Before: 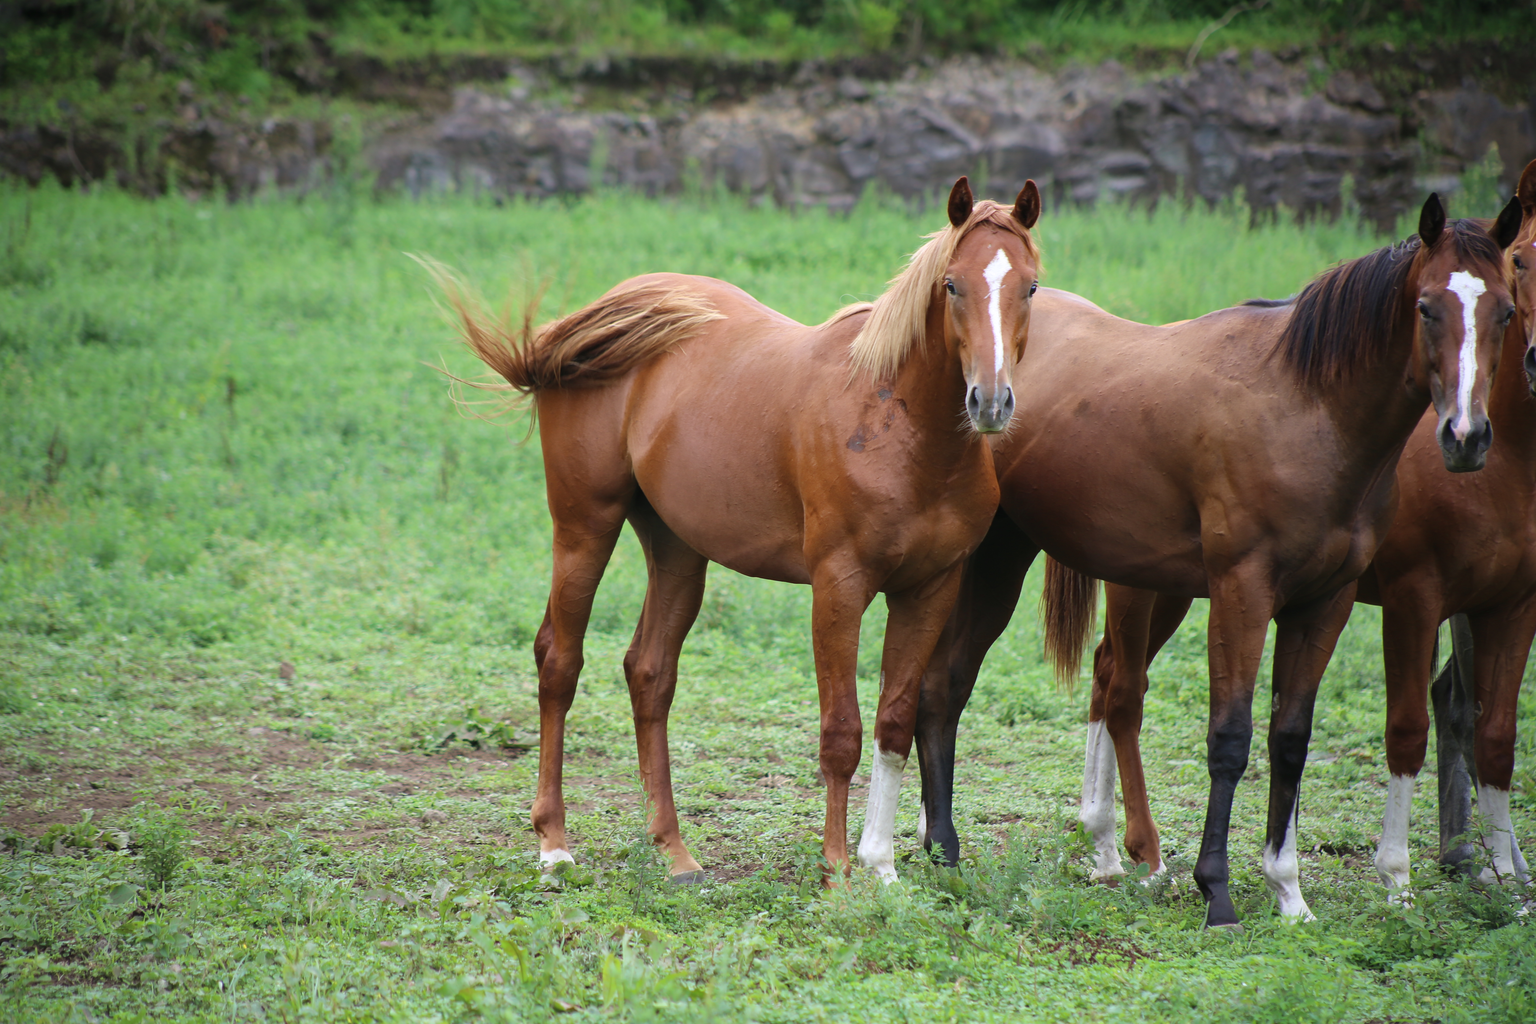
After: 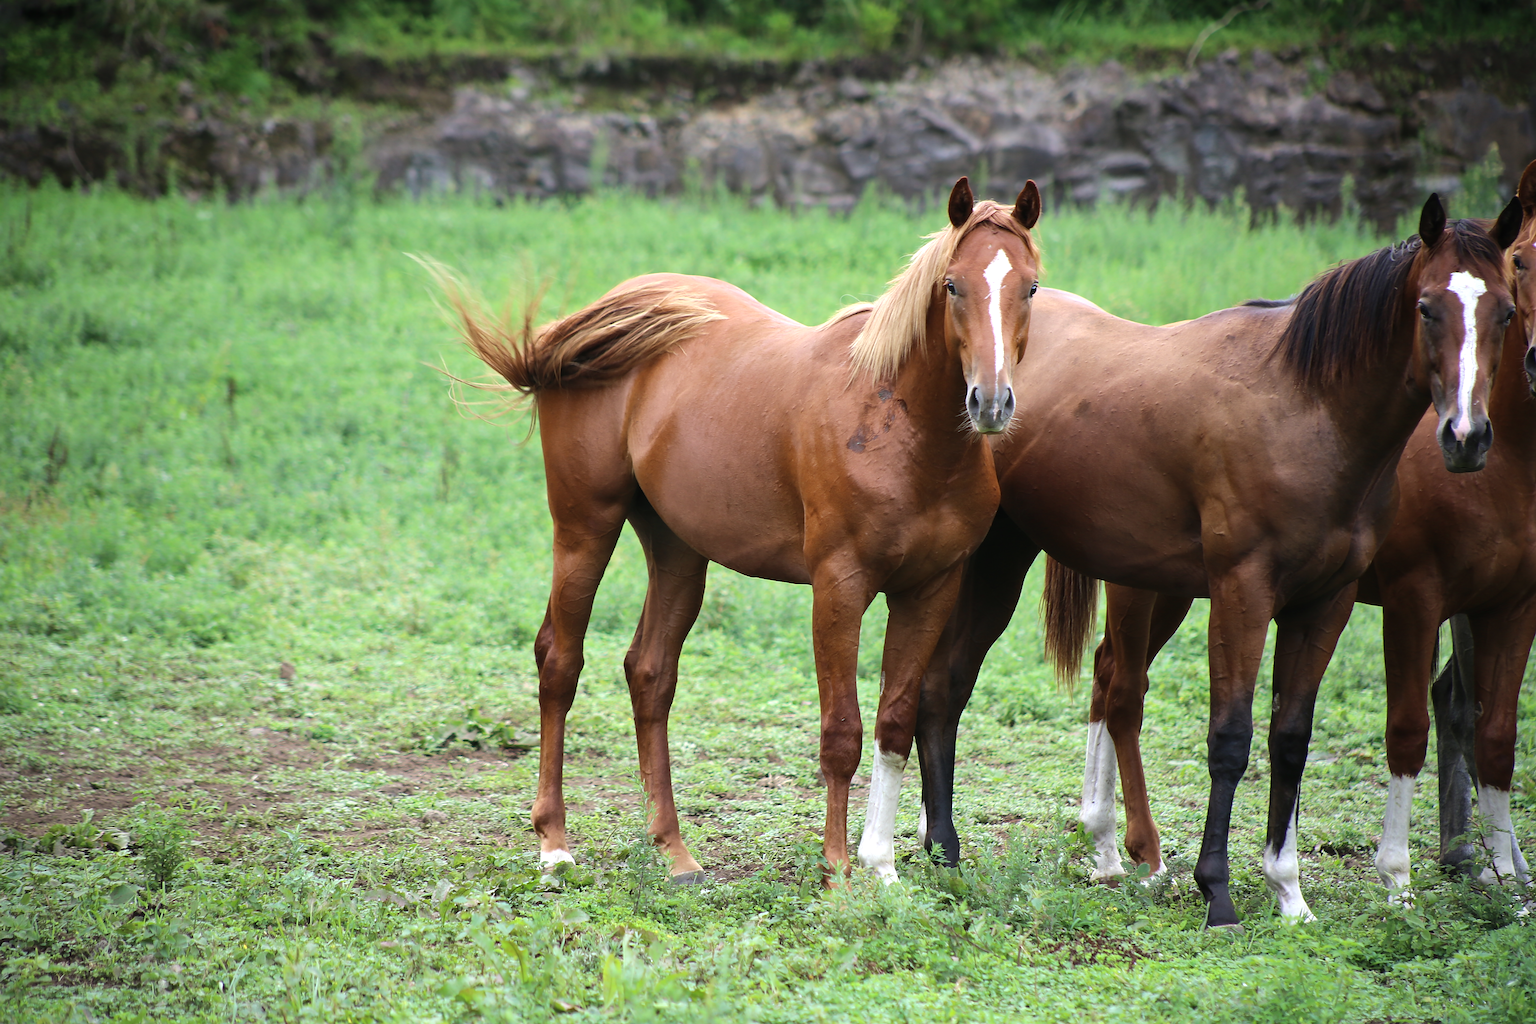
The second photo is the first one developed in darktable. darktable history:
tone equalizer: -8 EV -0.418 EV, -7 EV -0.357 EV, -6 EV -0.316 EV, -5 EV -0.188 EV, -3 EV 0.233 EV, -2 EV 0.341 EV, -1 EV 0.407 EV, +0 EV 0.413 EV, edges refinement/feathering 500, mask exposure compensation -1.57 EV, preserve details no
sharpen: on, module defaults
